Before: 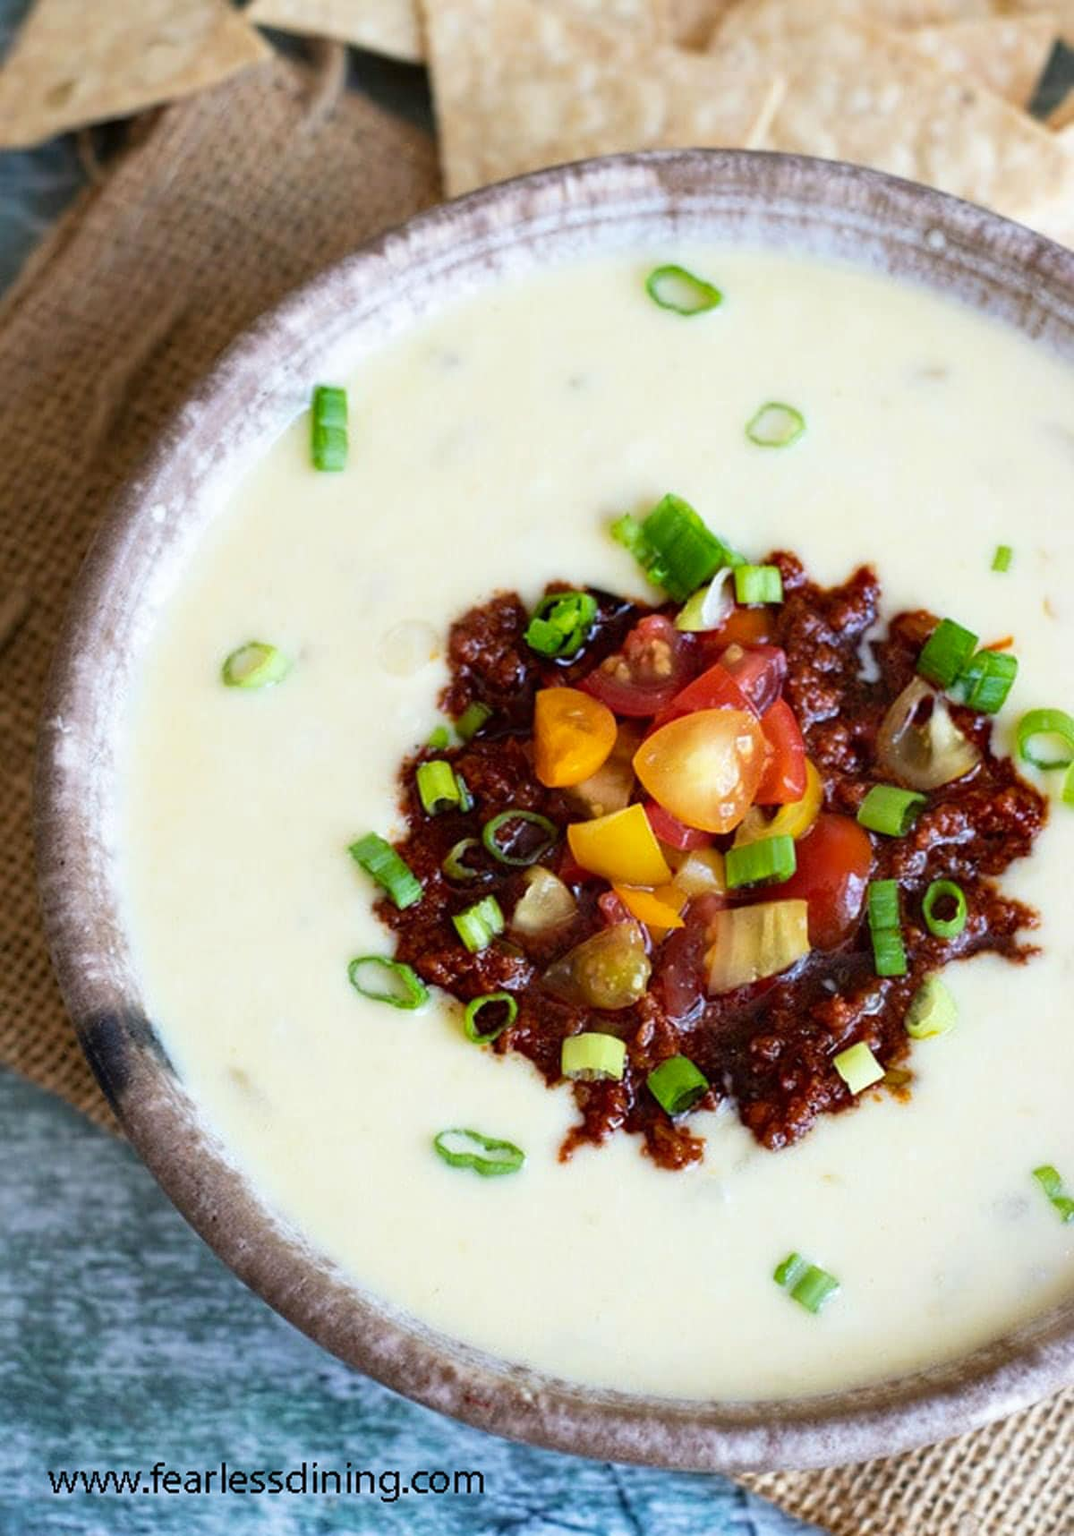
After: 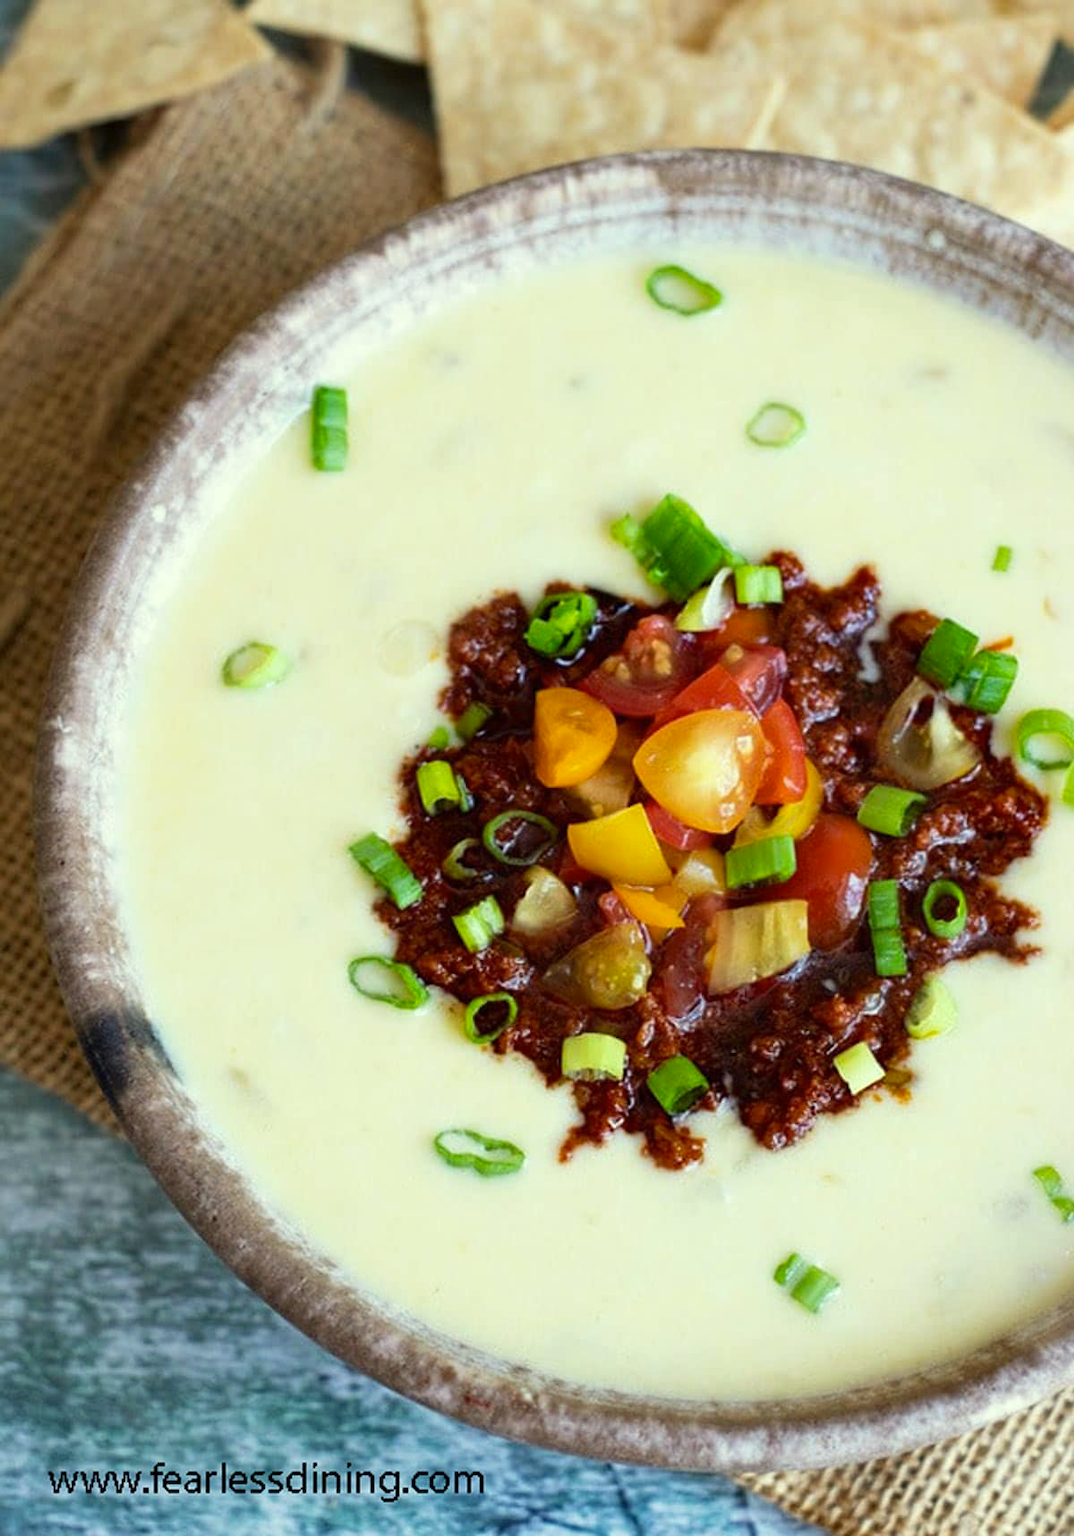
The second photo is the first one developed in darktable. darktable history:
color correction: highlights a* -5.76, highlights b* 10.67
